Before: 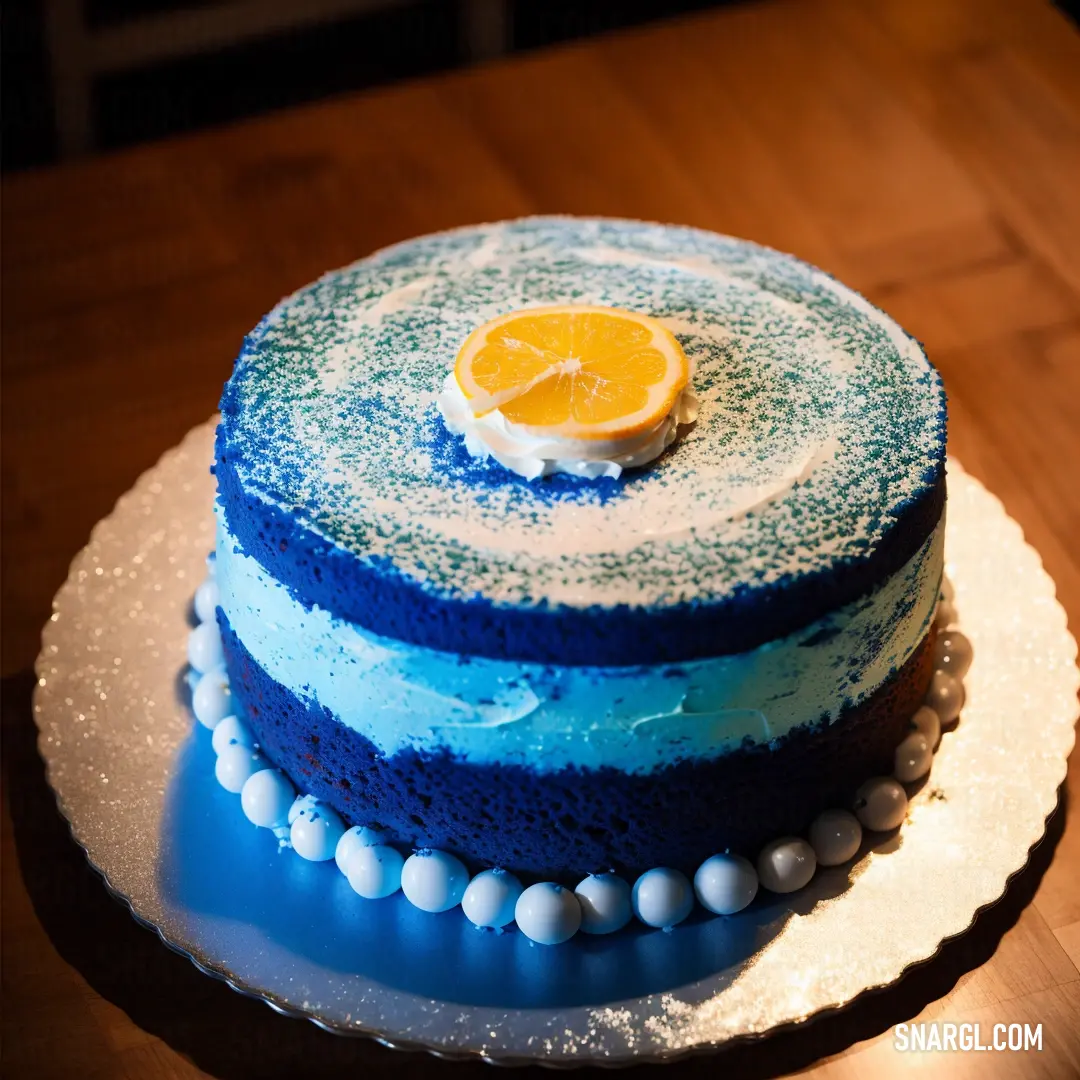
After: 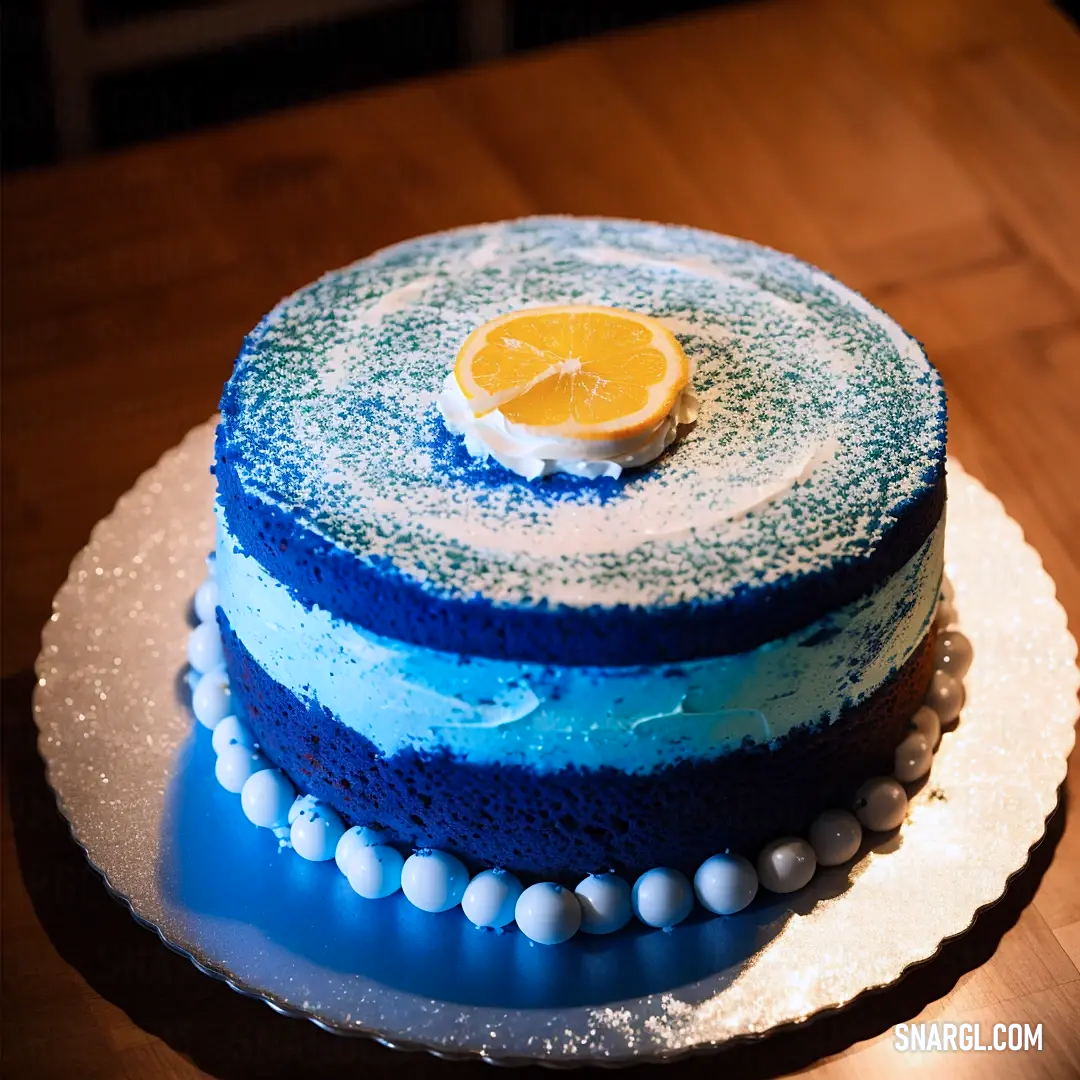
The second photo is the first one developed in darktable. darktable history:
sharpen: amount 0.2
color calibration: illuminant as shot in camera, x 0.358, y 0.373, temperature 4628.91 K
